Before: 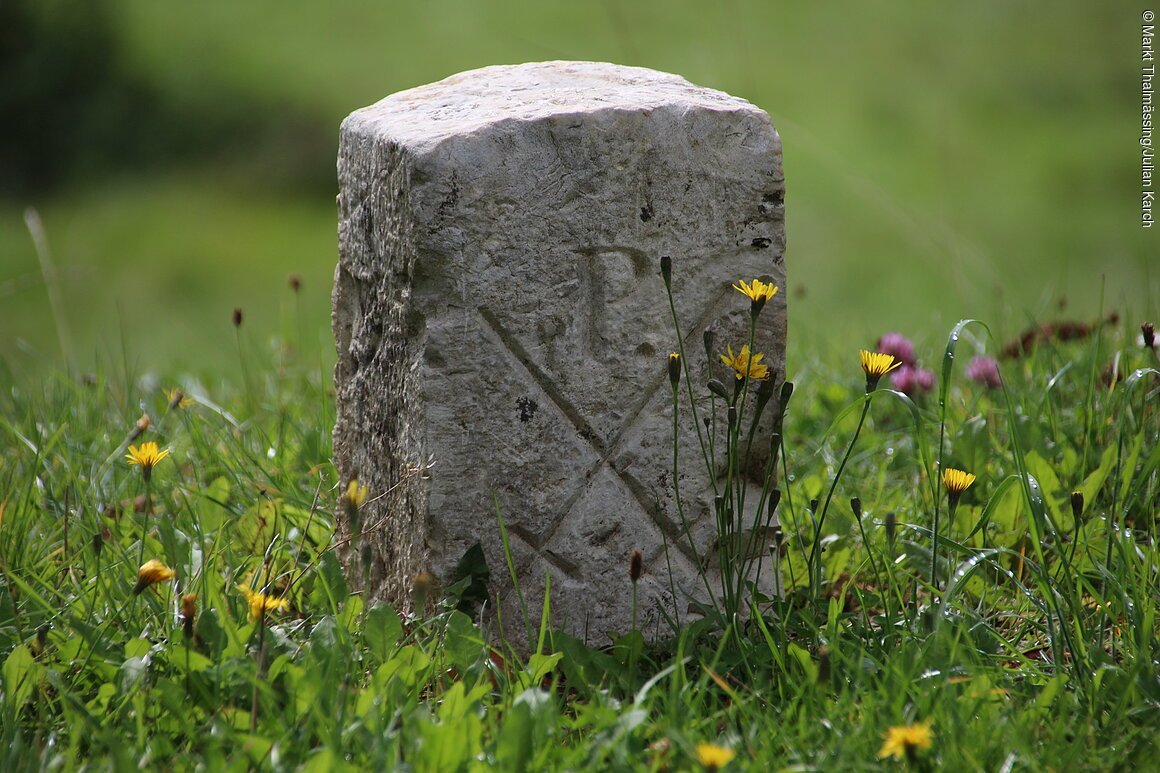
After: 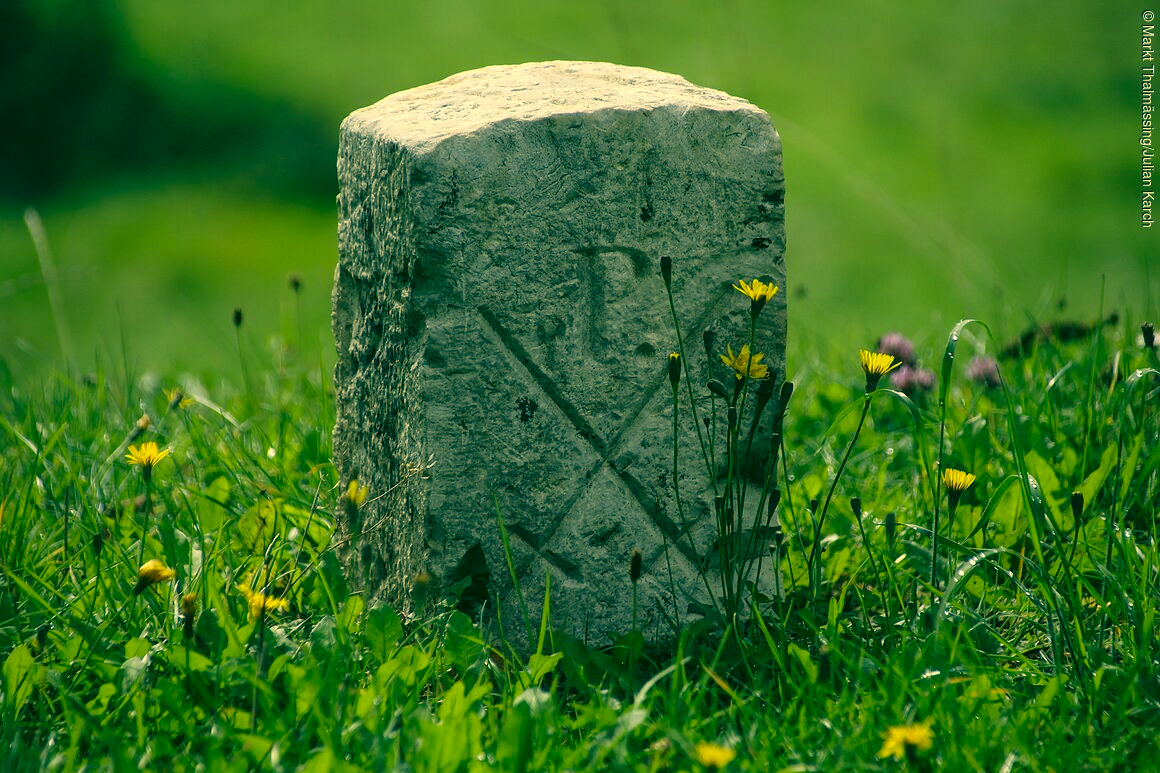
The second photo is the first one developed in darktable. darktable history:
color correction: highlights a* 1.83, highlights b* 34.02, shadows a* -36.68, shadows b* -5.48
local contrast: on, module defaults
